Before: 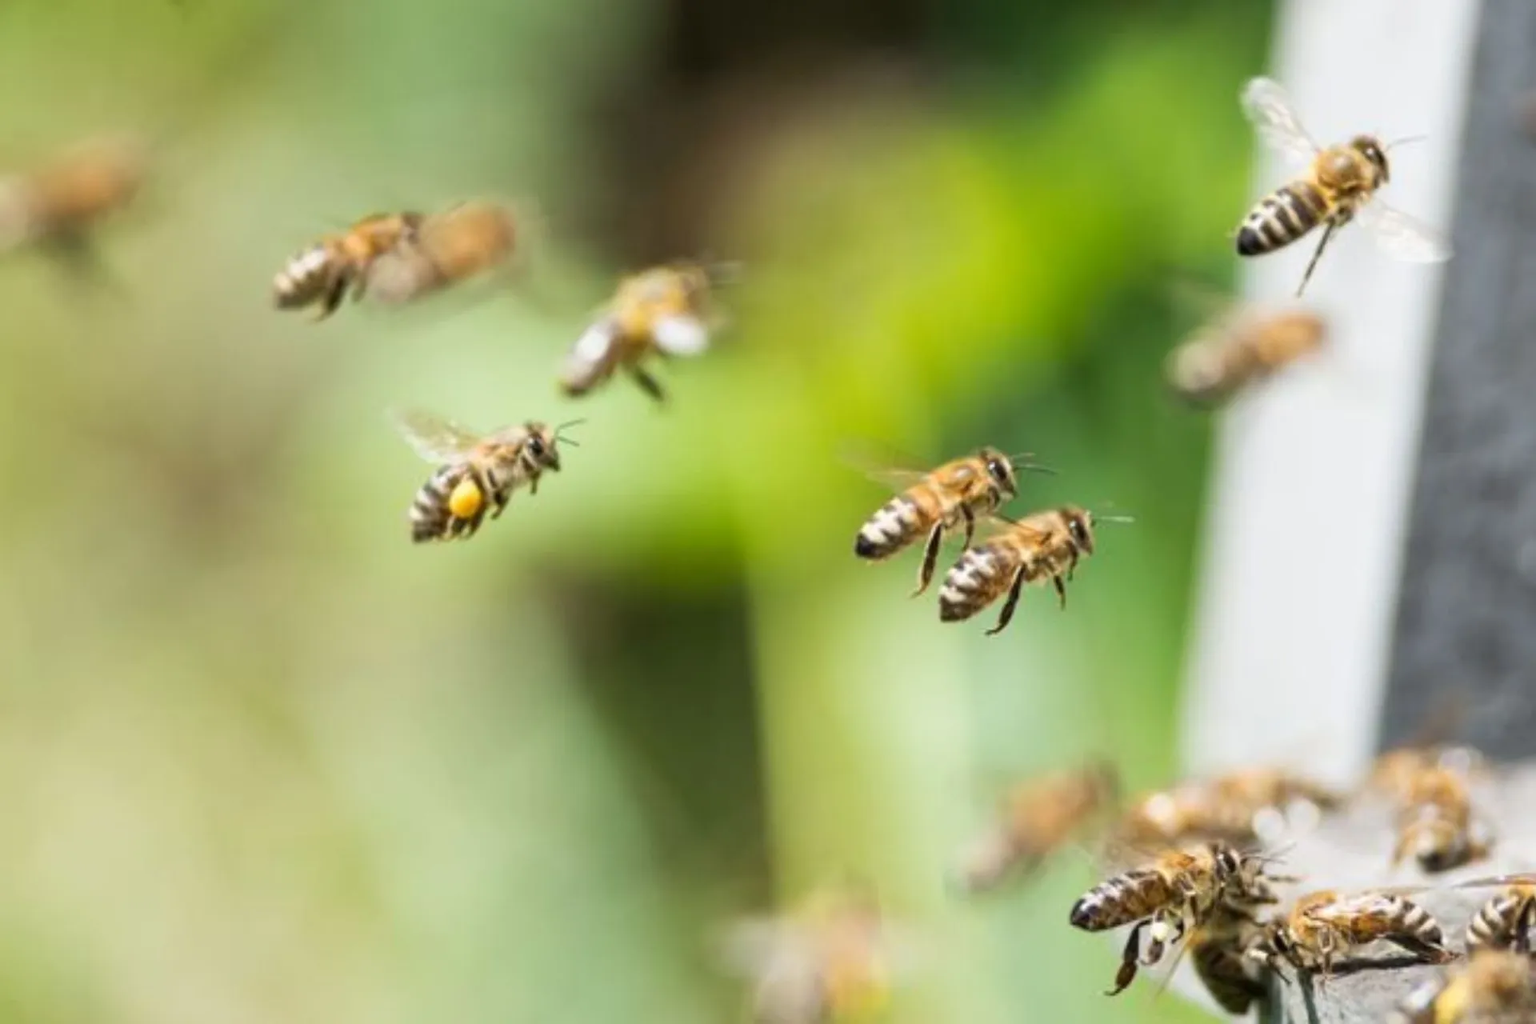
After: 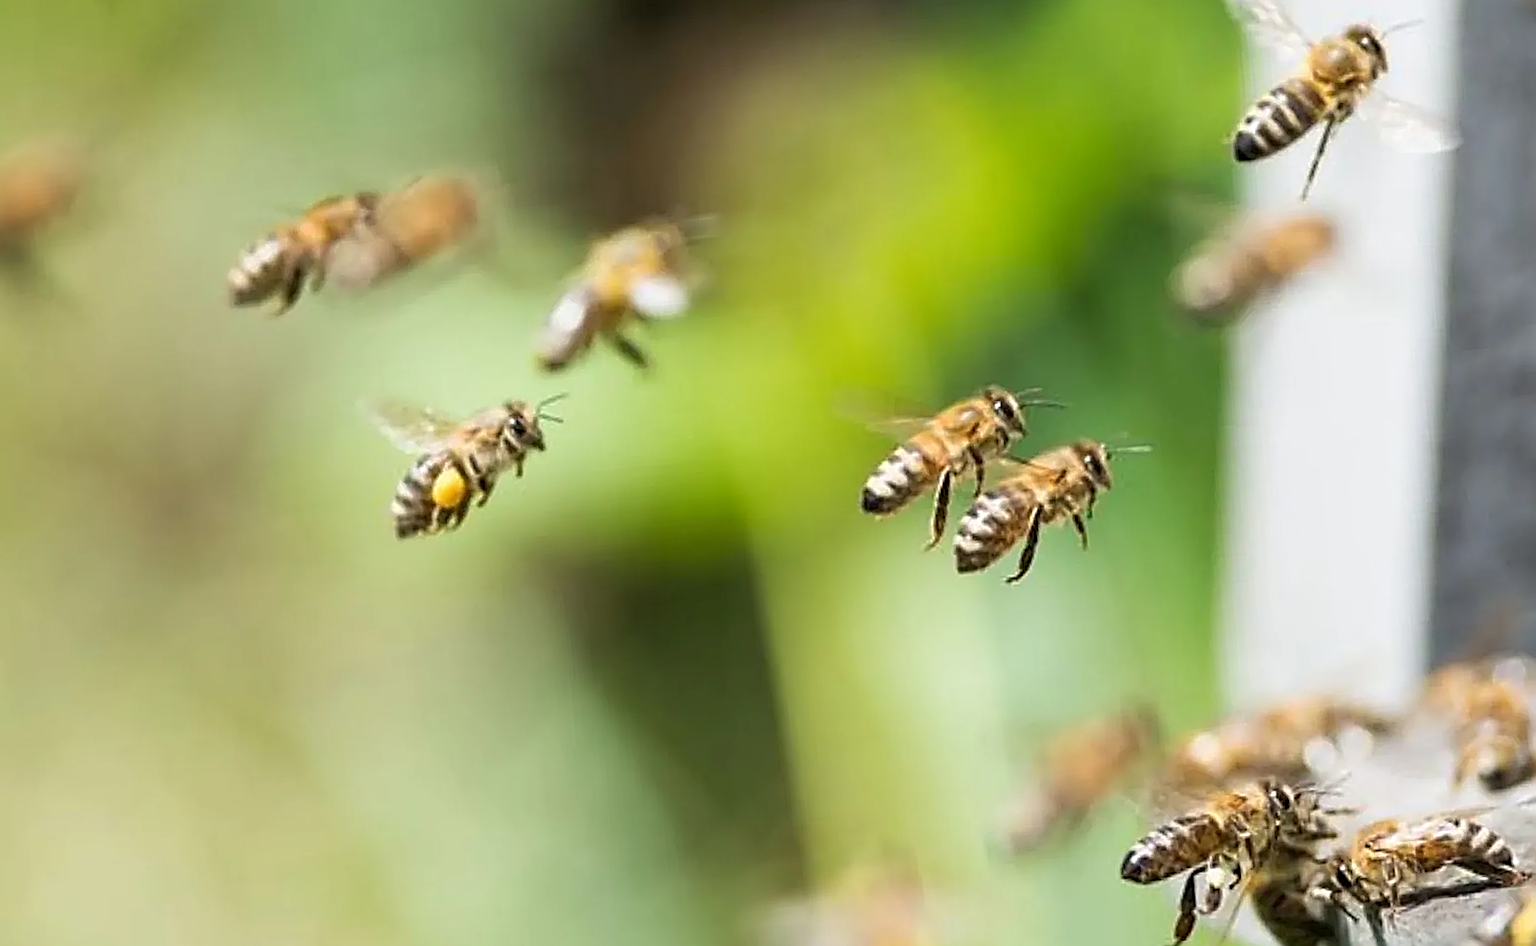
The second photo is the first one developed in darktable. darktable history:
sharpen: amount 2
rotate and perspective: rotation -5°, crop left 0.05, crop right 0.952, crop top 0.11, crop bottom 0.89
